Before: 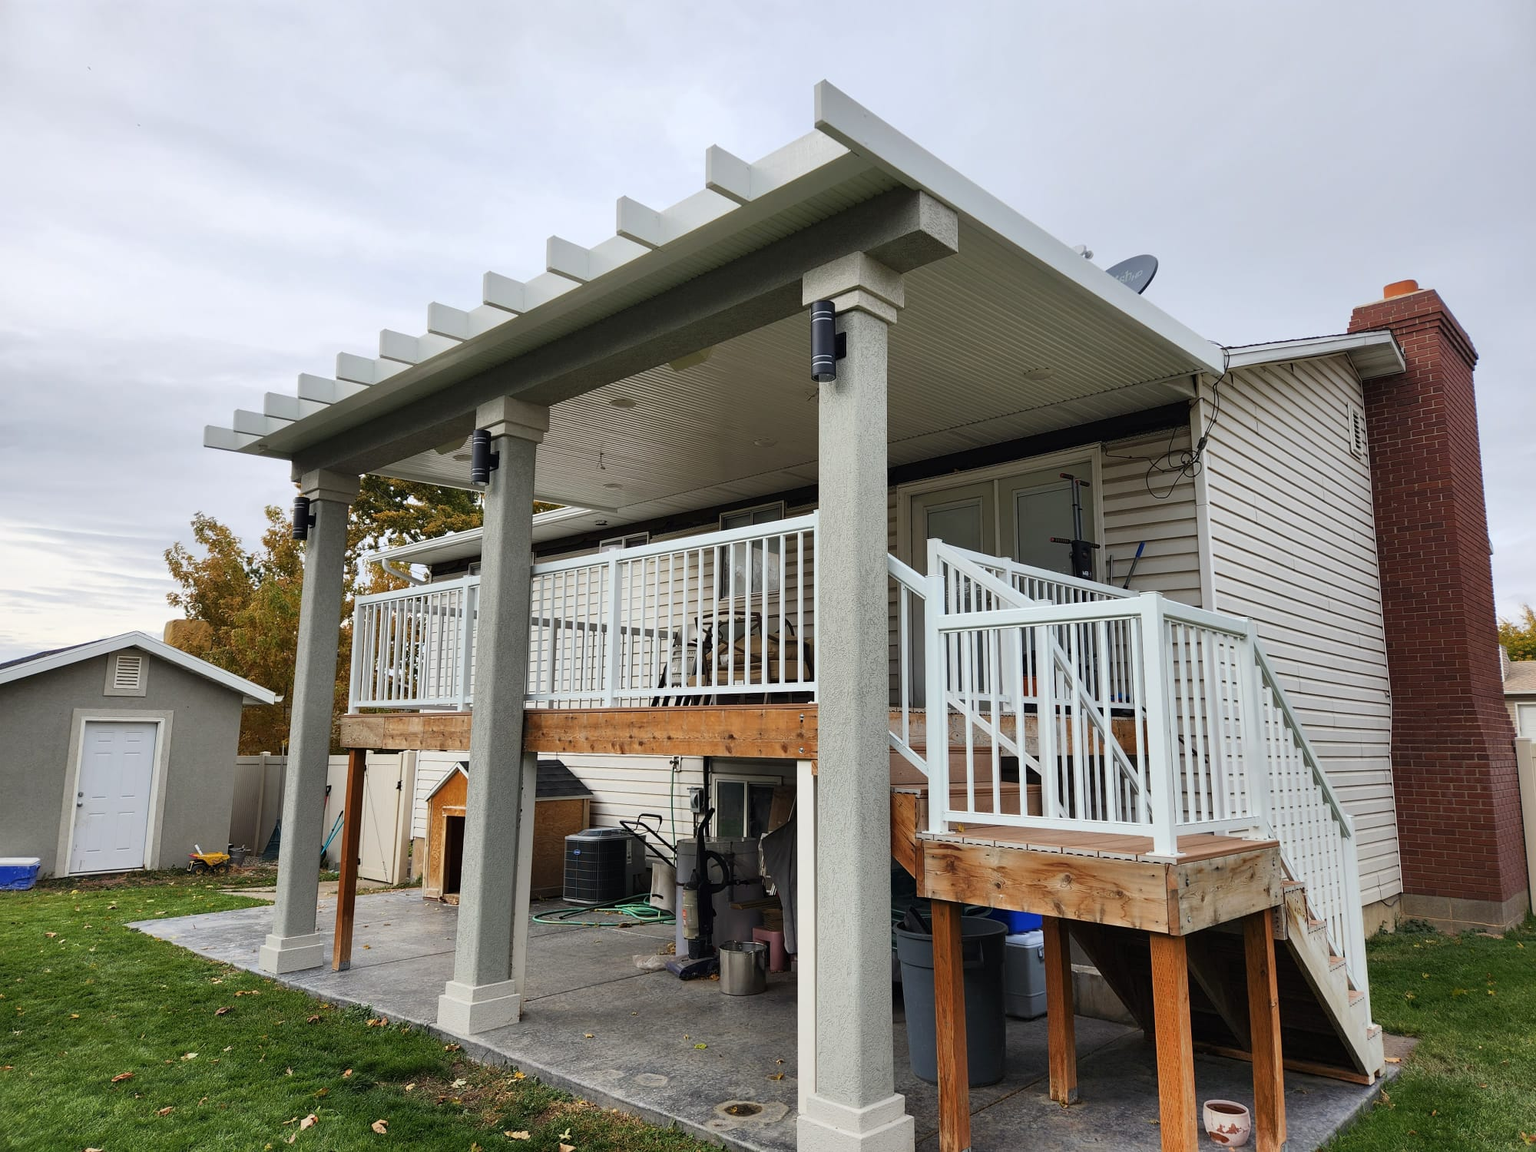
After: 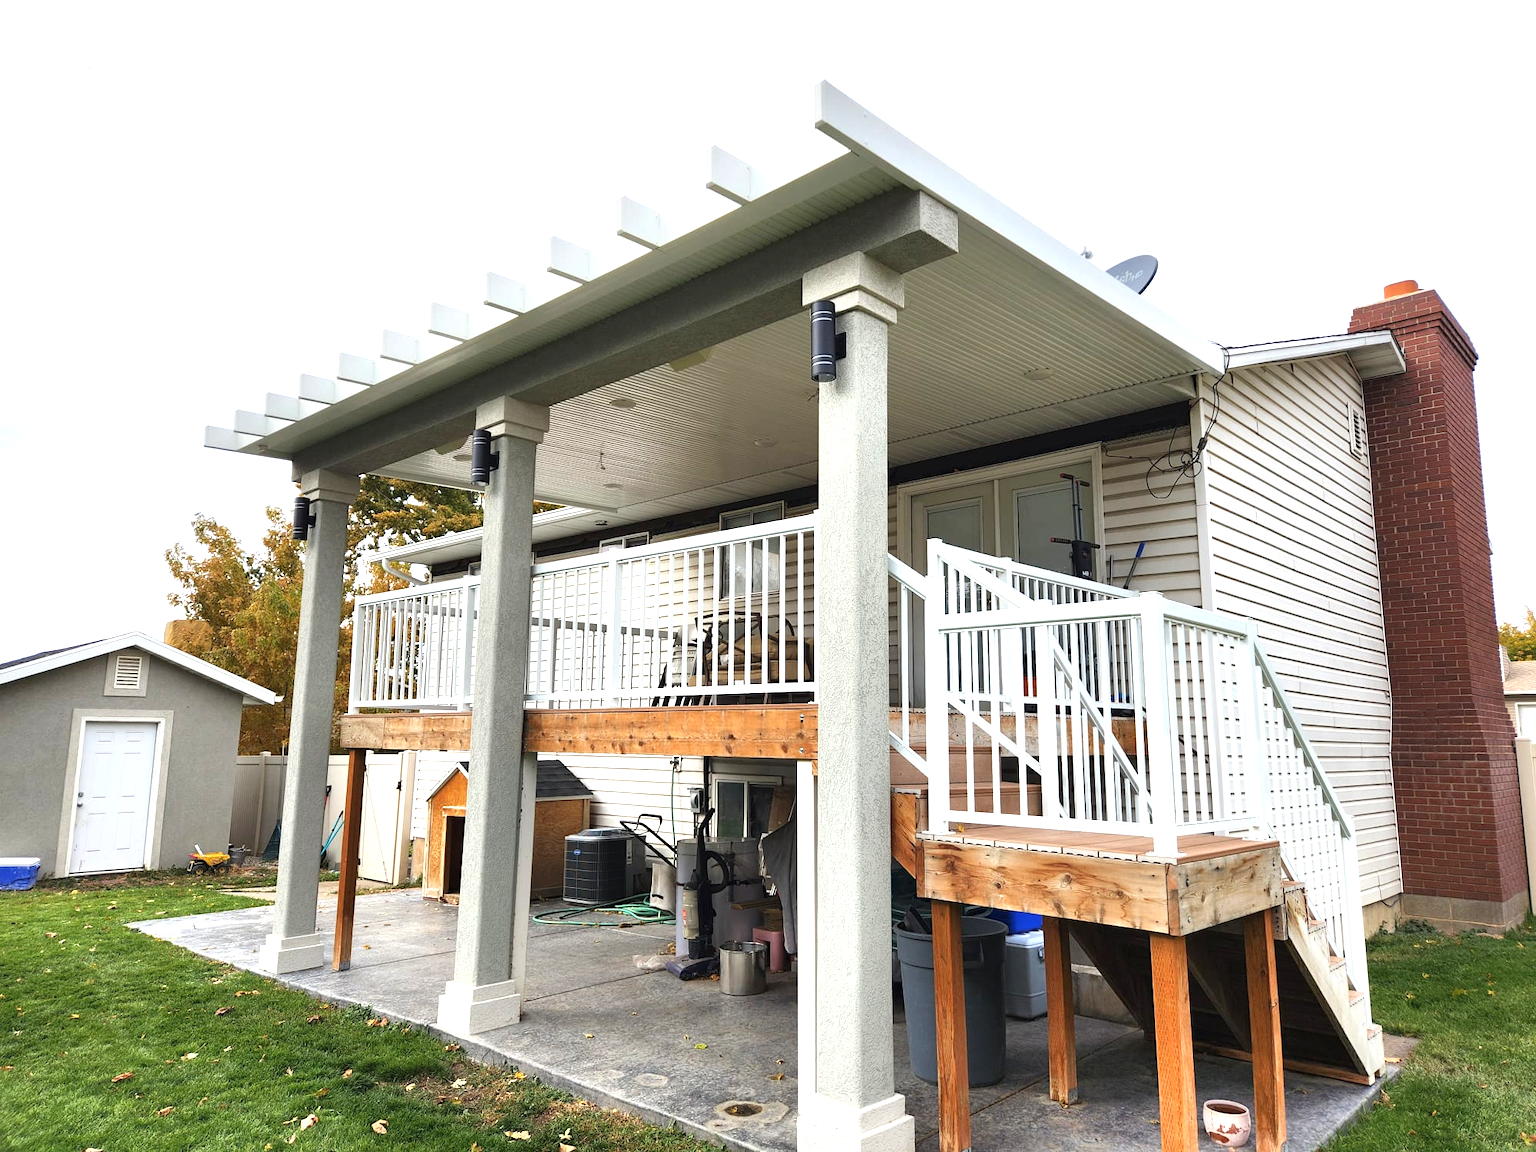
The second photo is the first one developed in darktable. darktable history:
exposure: black level correction 0, exposure 1 EV, compensate highlight preservation false
